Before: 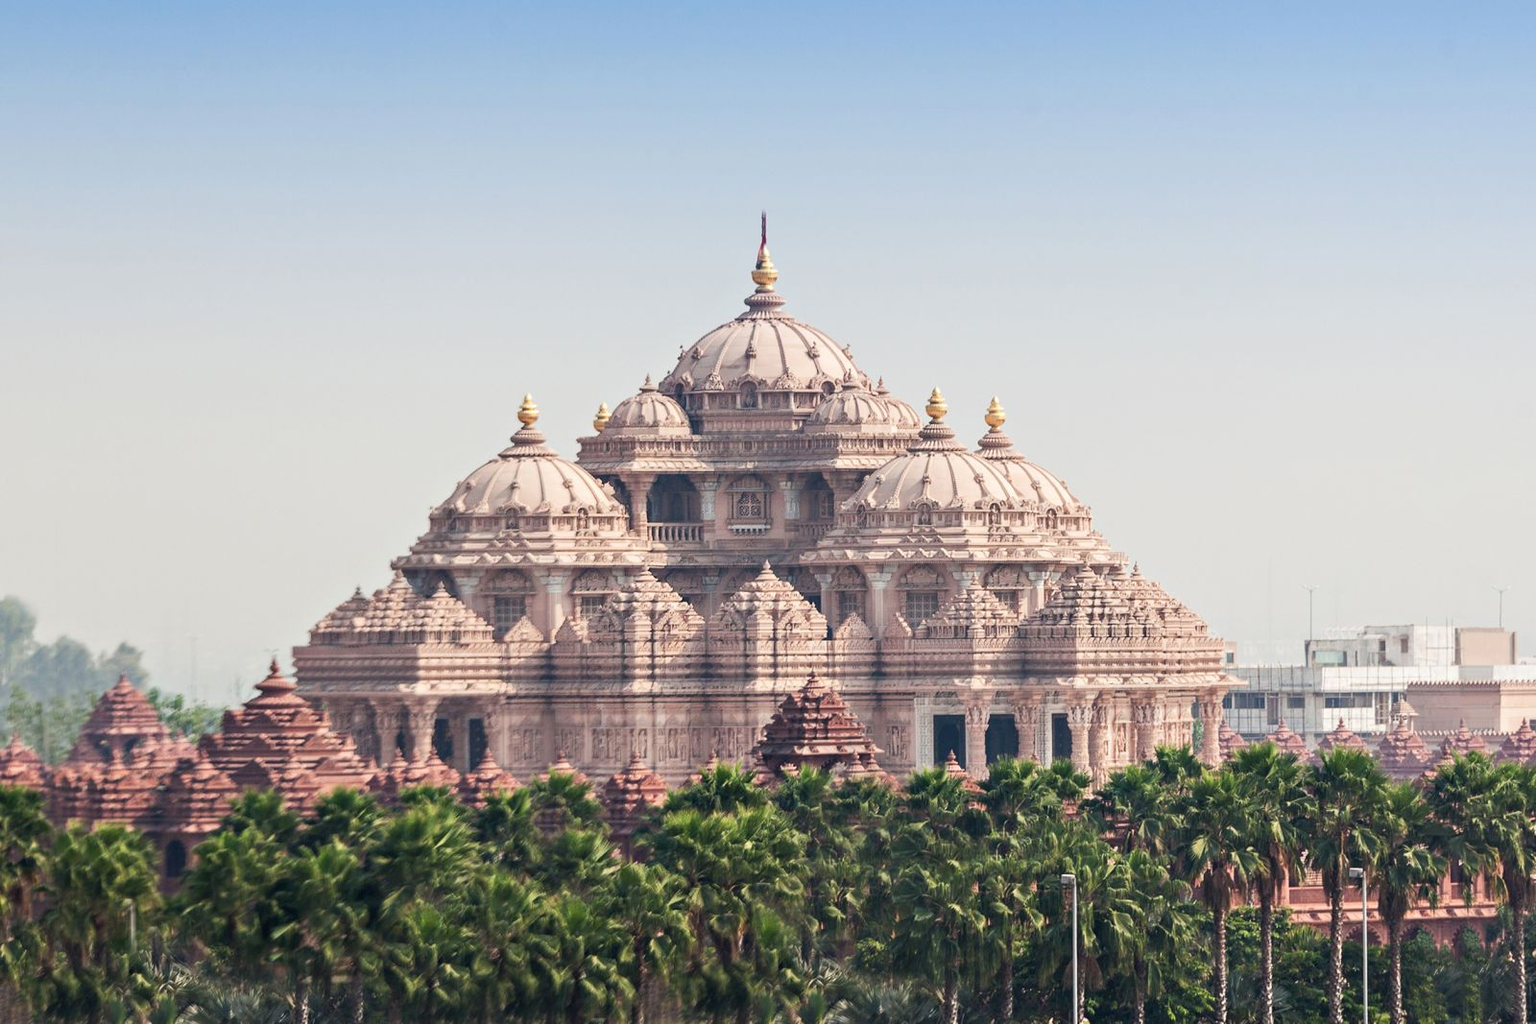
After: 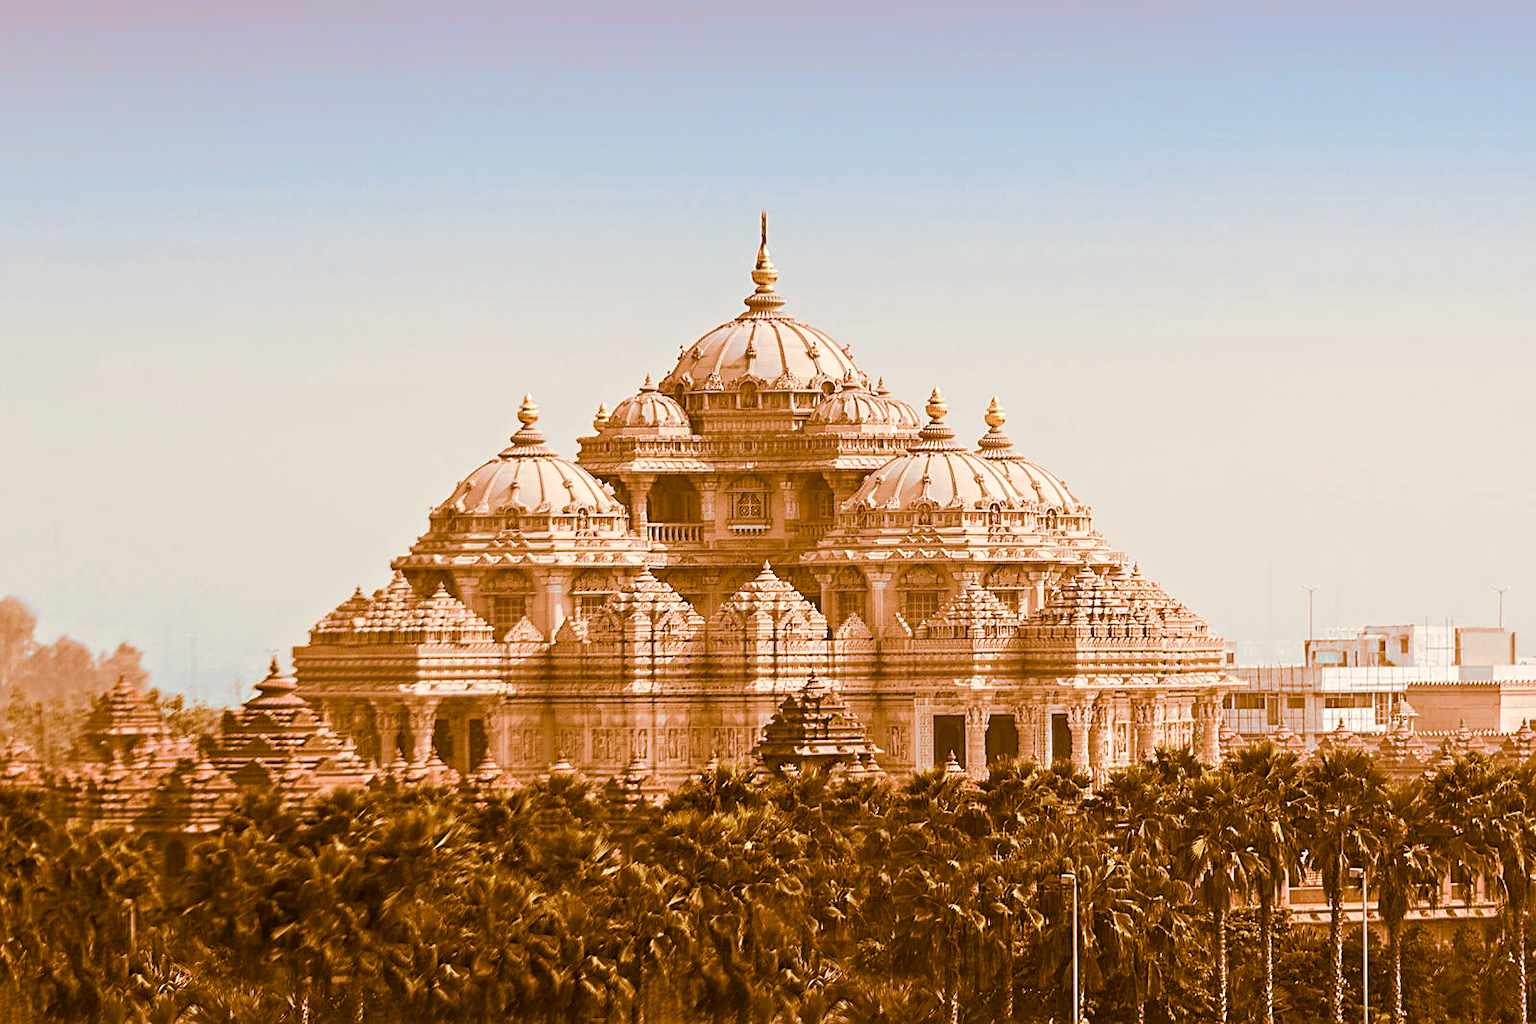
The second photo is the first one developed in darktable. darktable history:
split-toning: shadows › hue 26°, shadows › saturation 0.92, highlights › hue 40°, highlights › saturation 0.92, balance -63, compress 0%
sharpen: on, module defaults
